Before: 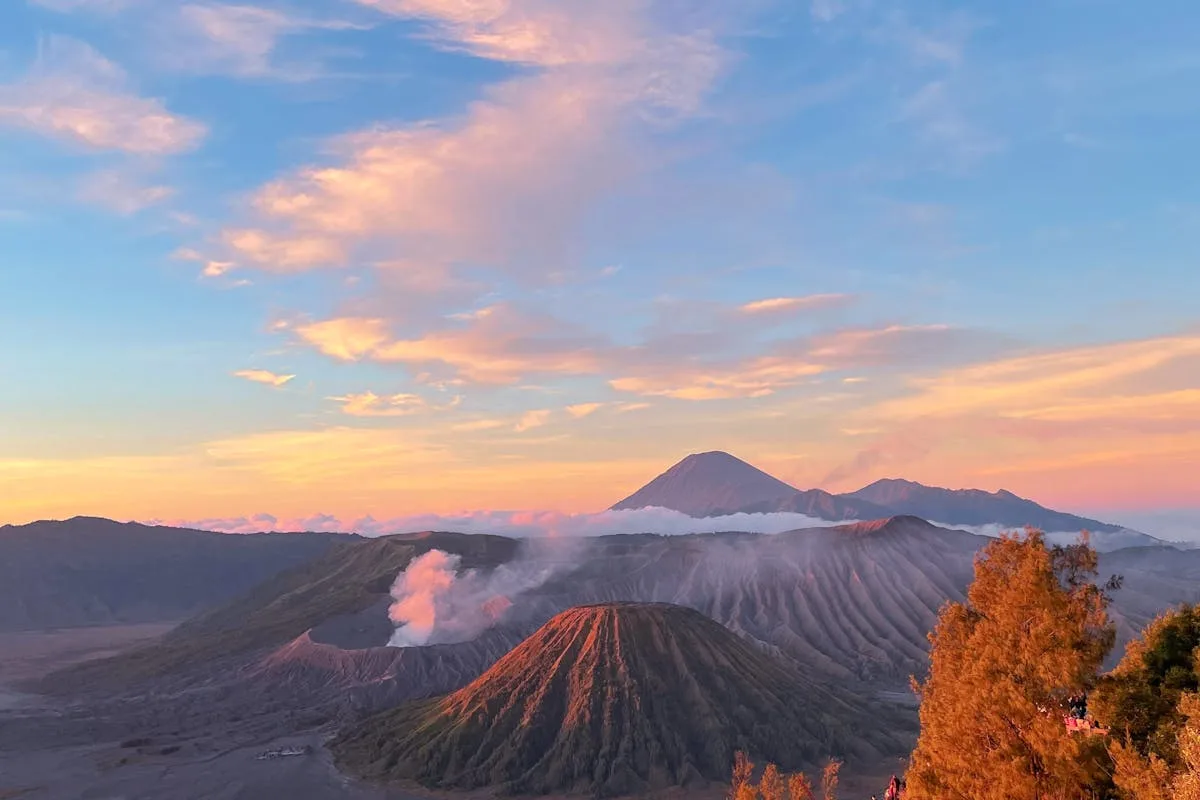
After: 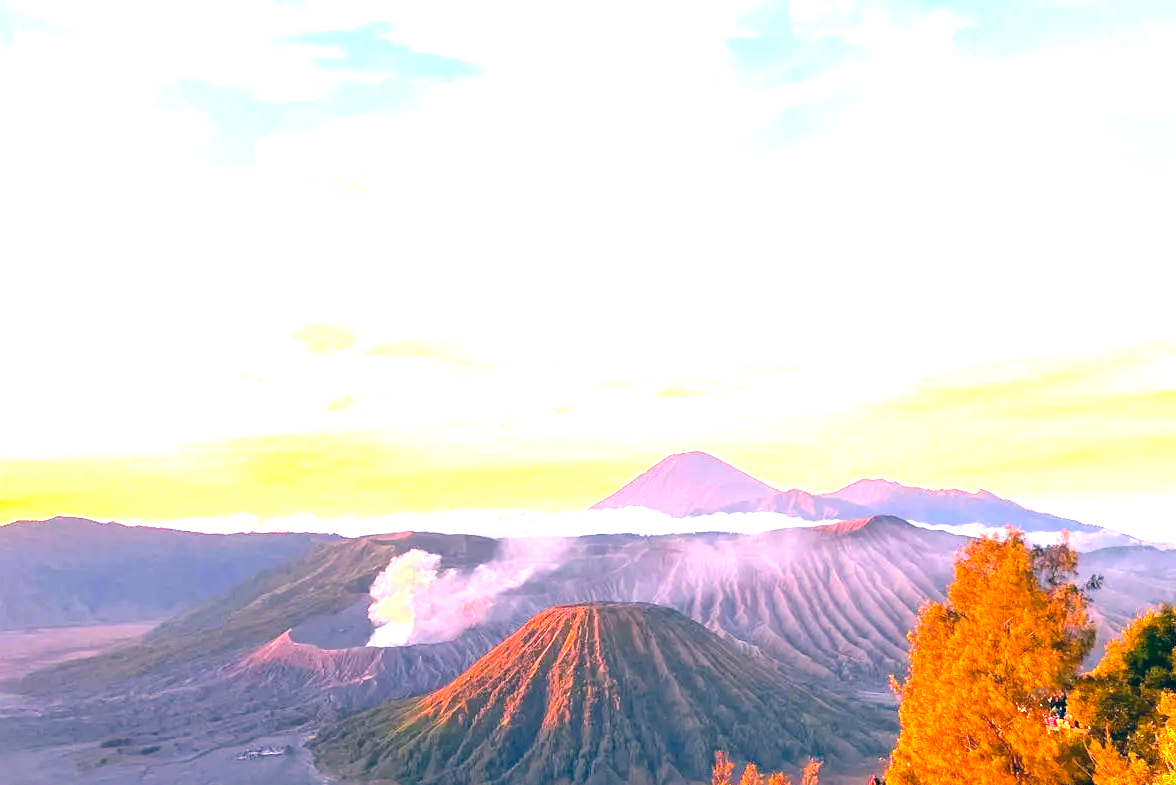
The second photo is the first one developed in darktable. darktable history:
contrast brightness saturation: saturation -0.058
crop: left 1.667%, right 0.273%, bottom 1.772%
color correction: highlights a* 10.33, highlights b* 14.13, shadows a* -10.33, shadows b* -15.04
exposure: black level correction -0.002, exposure 1.334 EV, compensate highlight preservation false
color balance rgb: shadows lift › chroma 2.817%, shadows lift › hue 188.87°, global offset › luminance -0.326%, global offset › chroma 0.112%, global offset › hue 163.08°, perceptual saturation grading › global saturation -0.145%, perceptual brilliance grading › global brilliance 18.086%, global vibrance 44.933%
